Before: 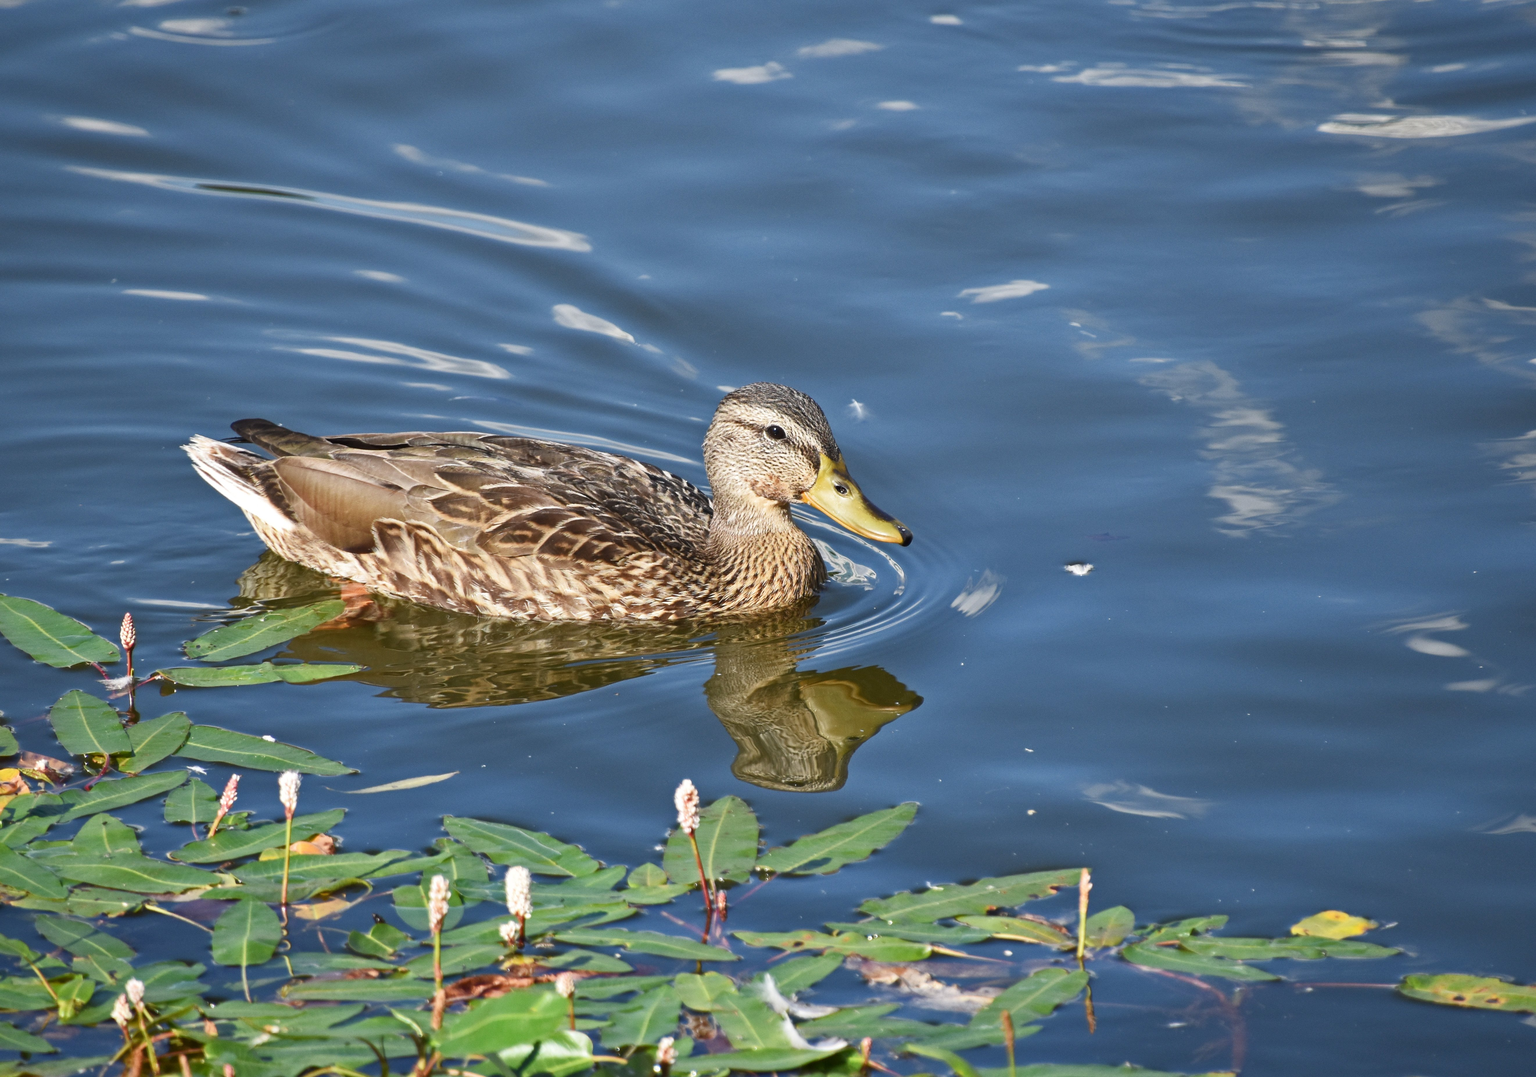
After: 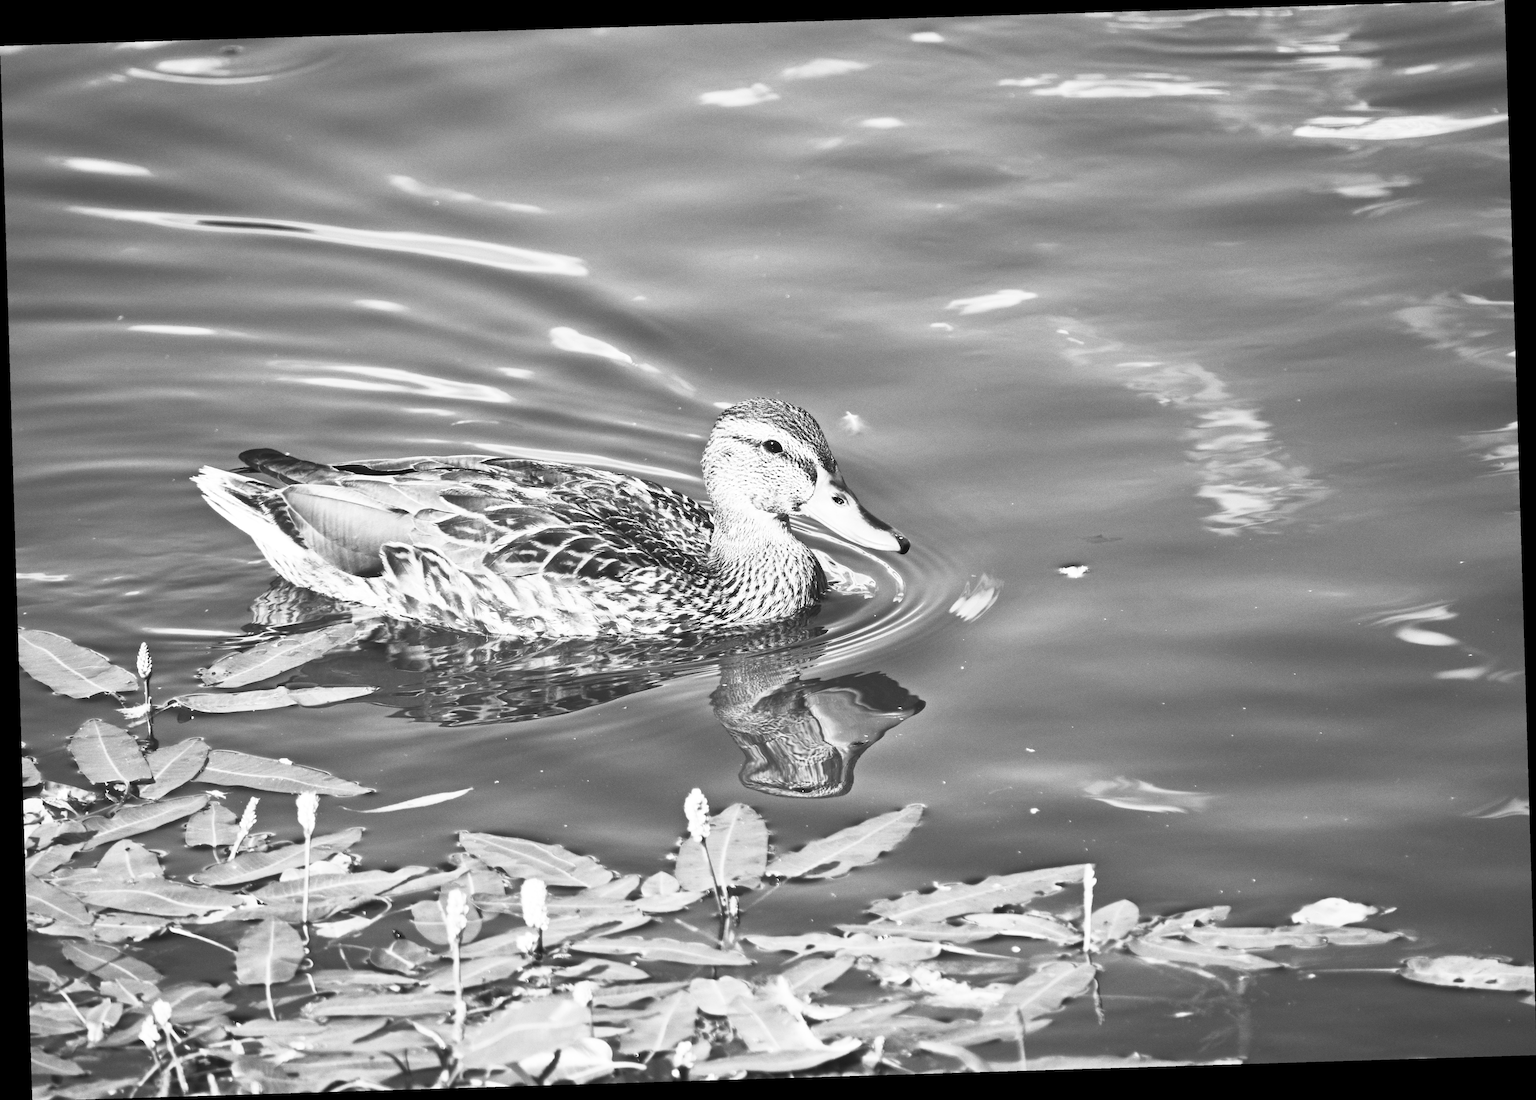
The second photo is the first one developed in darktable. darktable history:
contrast brightness saturation: contrast 0.53, brightness 0.47, saturation -1
rotate and perspective: rotation -1.75°, automatic cropping off
